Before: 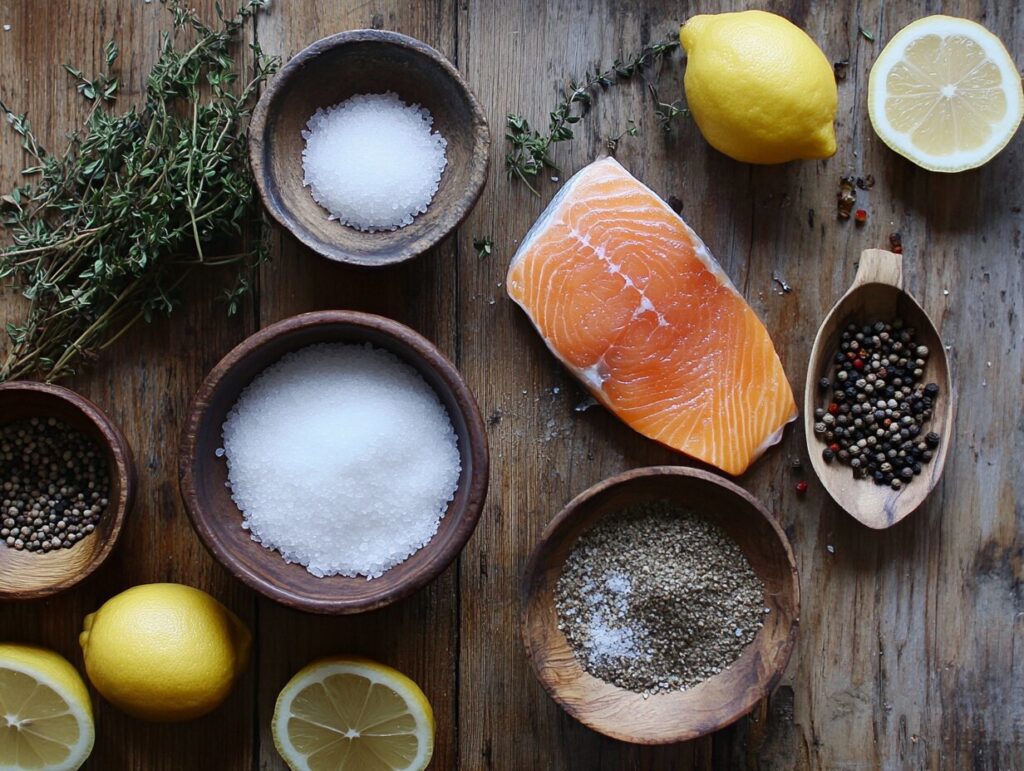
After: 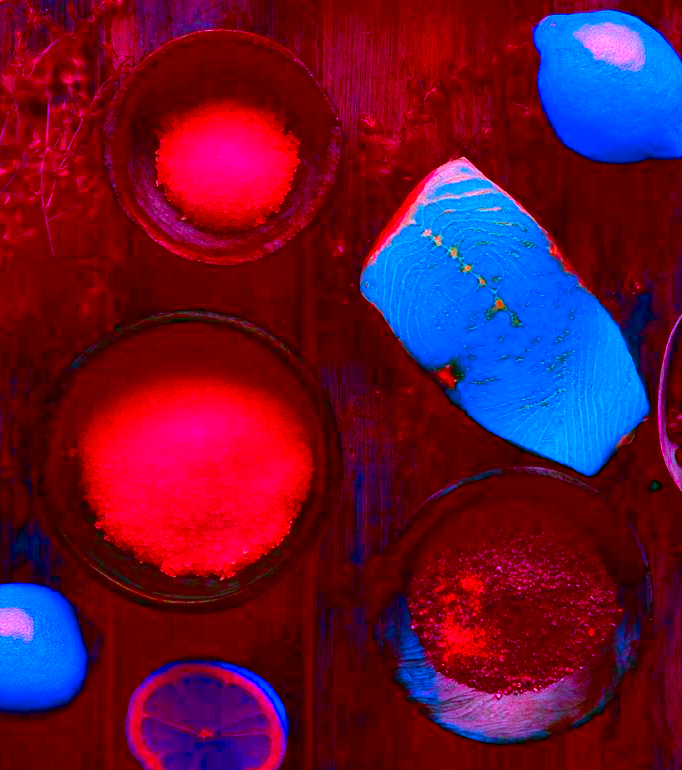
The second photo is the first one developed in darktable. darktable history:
color correction: highlights a* -39.68, highlights b* -40, shadows a* -40, shadows b* -40, saturation -3
crop and rotate: left 14.385%, right 18.948%
rgb curve: curves: ch0 [(0, 0) (0.053, 0.068) (0.122, 0.128) (1, 1)]
local contrast: on, module defaults
contrast brightness saturation: brightness -1, saturation 1
grain: coarseness 7.08 ISO, strength 21.67%, mid-tones bias 59.58%
white balance: red 1.138, green 0.996, blue 0.812
contrast equalizer: octaves 7, y [[0.502, 0.505, 0.512, 0.529, 0.564, 0.588], [0.5 ×6], [0.502, 0.505, 0.512, 0.529, 0.564, 0.588], [0, 0.001, 0.001, 0.004, 0.008, 0.011], [0, 0.001, 0.001, 0.004, 0.008, 0.011]], mix -1
